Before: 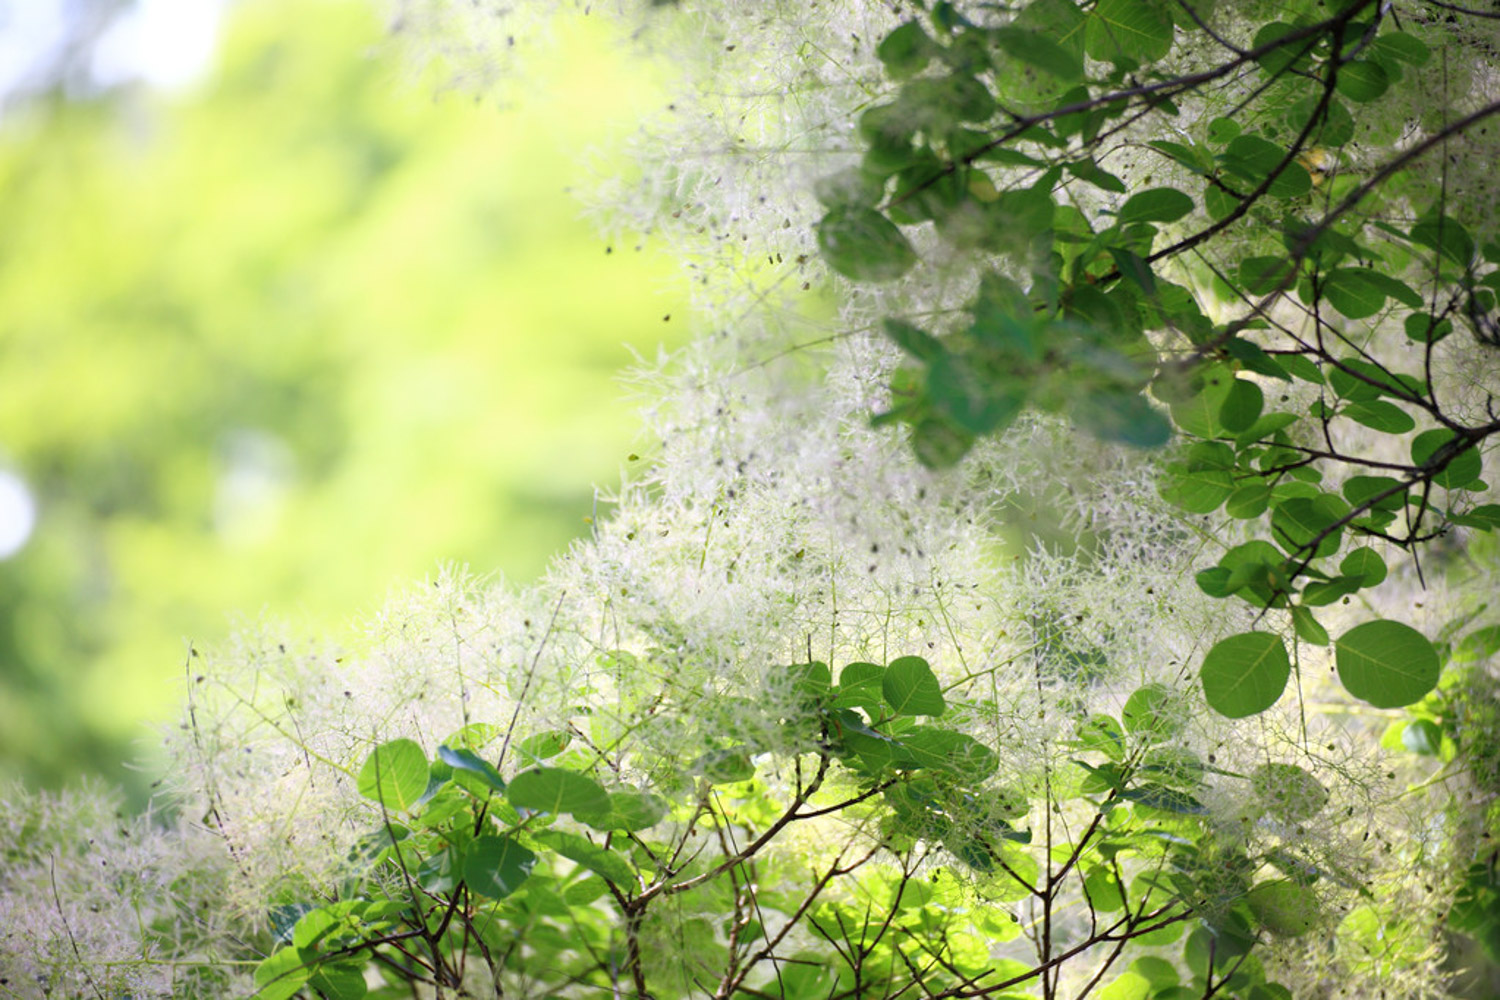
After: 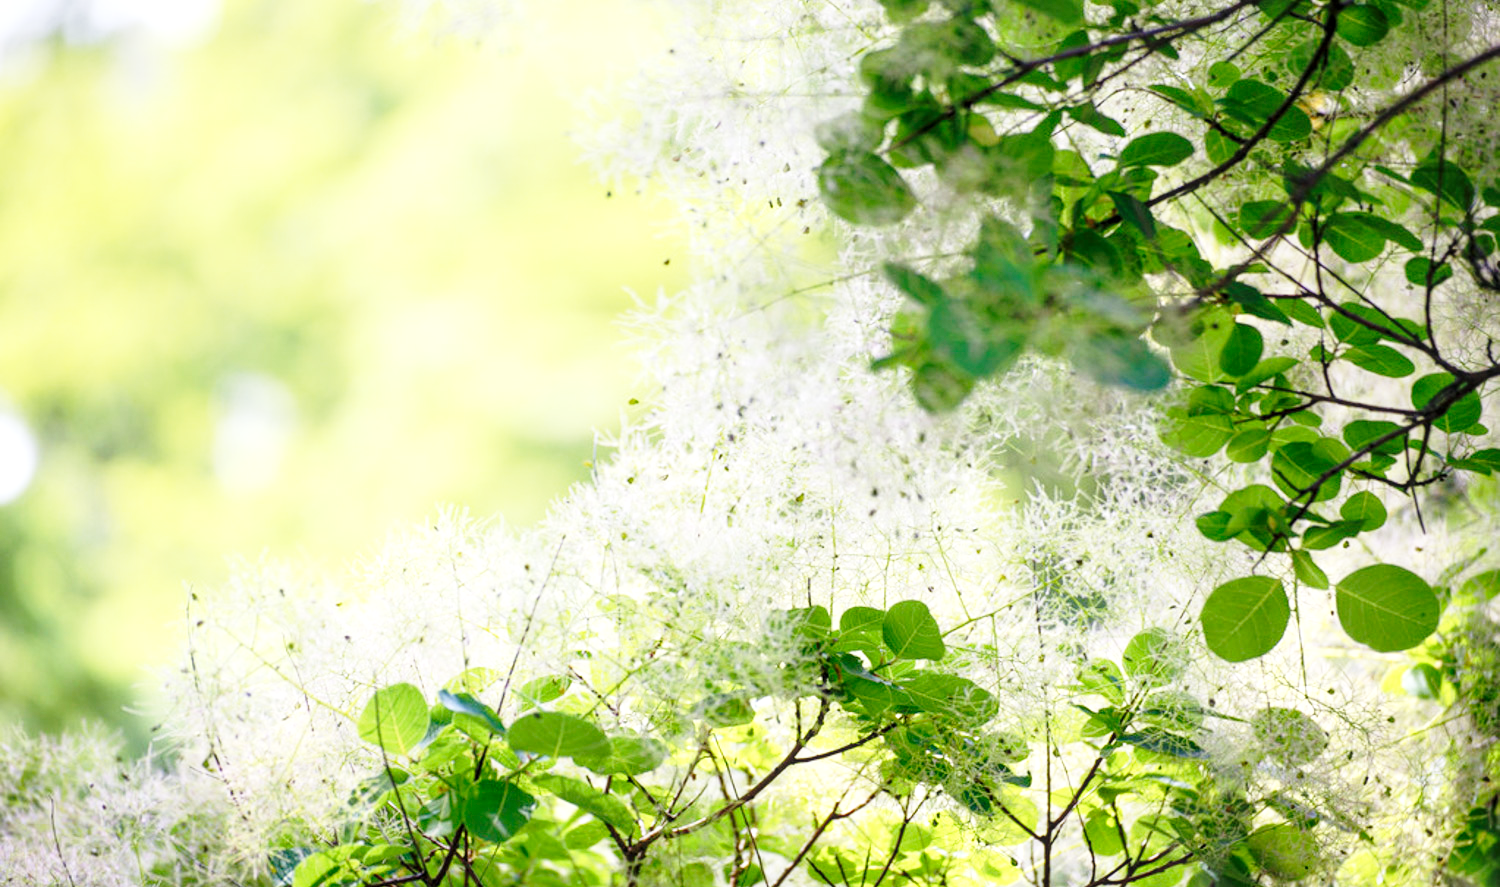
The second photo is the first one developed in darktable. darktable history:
crop and rotate: top 5.609%, bottom 5.609%
base curve: curves: ch0 [(0, 0) (0.028, 0.03) (0.121, 0.232) (0.46, 0.748) (0.859, 0.968) (1, 1)], preserve colors none
tone equalizer: on, module defaults
local contrast: on, module defaults
